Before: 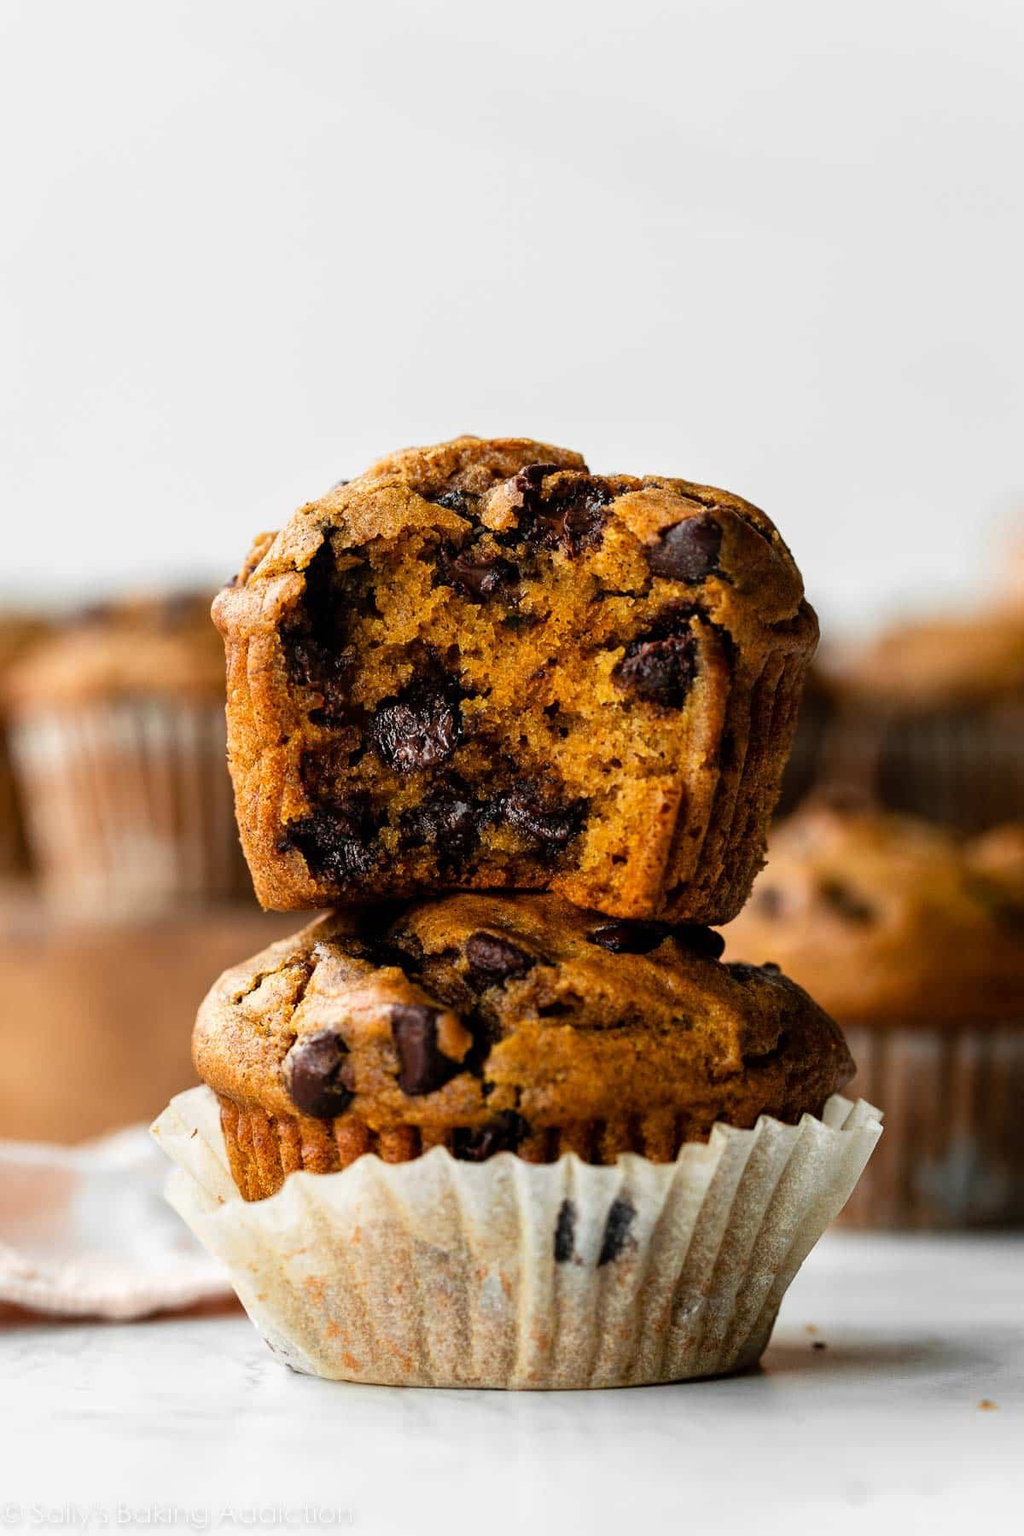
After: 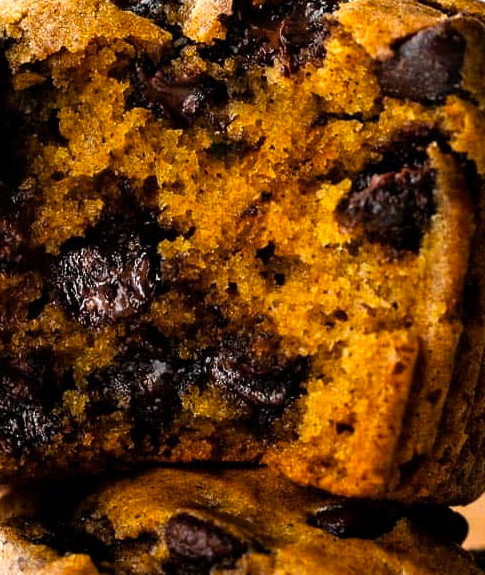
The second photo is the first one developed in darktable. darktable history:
crop: left 31.751%, top 32.172%, right 27.8%, bottom 35.83%
color balance rgb: linear chroma grading › global chroma 10%, global vibrance 10%, contrast 15%, saturation formula JzAzBz (2021)
